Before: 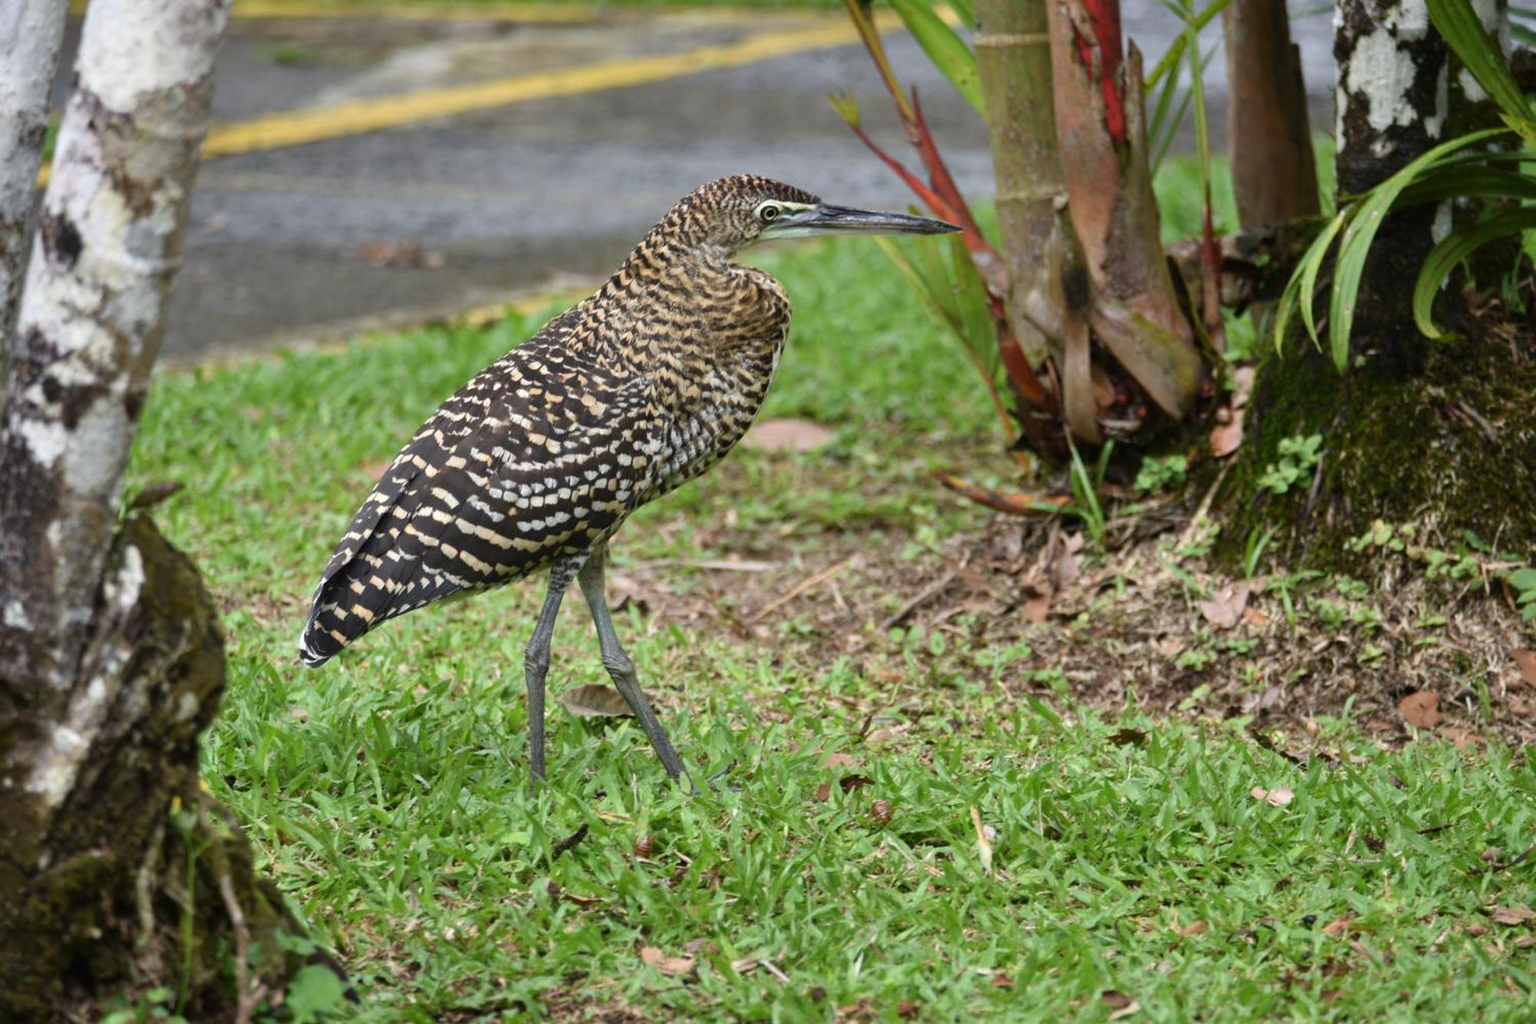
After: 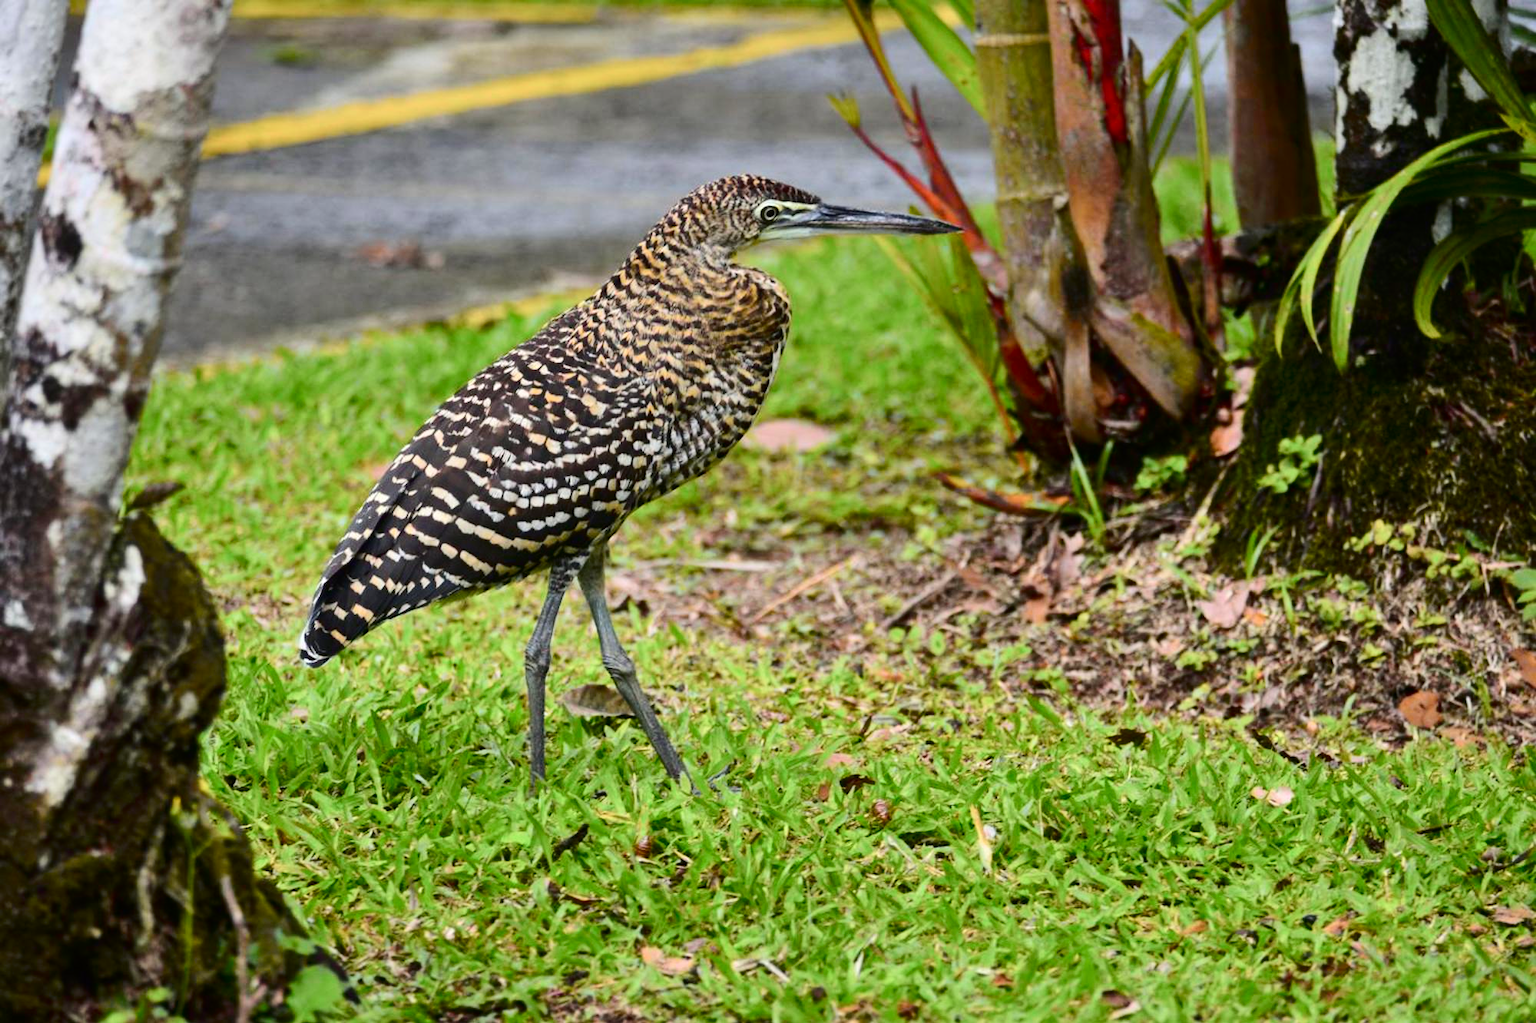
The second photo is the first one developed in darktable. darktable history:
tone curve: curves: ch0 [(0, 0) (0.126, 0.061) (0.338, 0.285) (0.494, 0.518) (0.703, 0.762) (1, 1)]; ch1 [(0, 0) (0.364, 0.322) (0.443, 0.441) (0.5, 0.501) (0.55, 0.578) (1, 1)]; ch2 [(0, 0) (0.44, 0.424) (0.501, 0.499) (0.557, 0.564) (0.613, 0.682) (0.707, 0.746) (1, 1)], color space Lab, independent channels, preserve colors none
